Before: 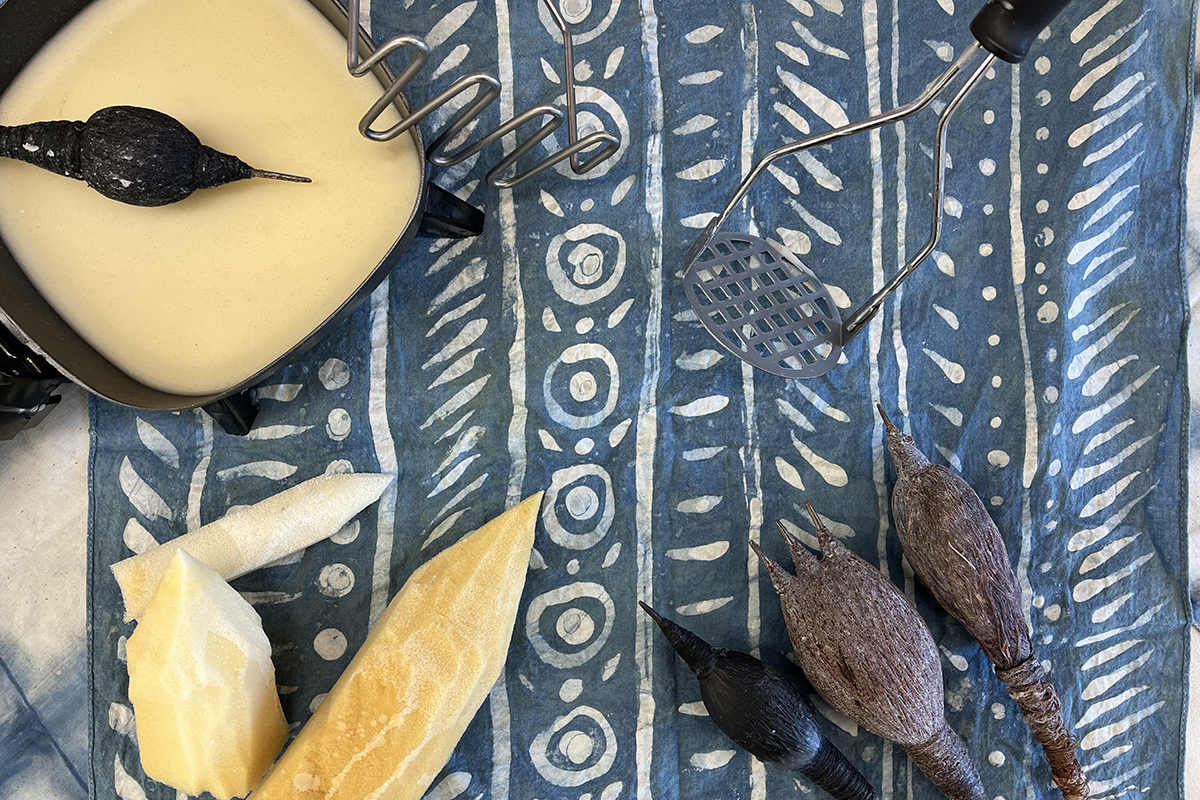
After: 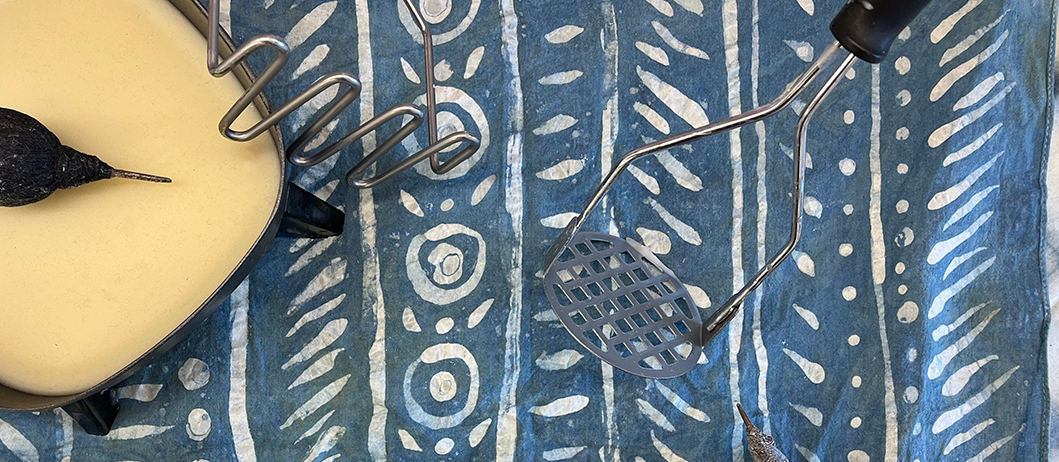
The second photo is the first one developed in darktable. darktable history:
crop and rotate: left 11.689%, bottom 42.197%
